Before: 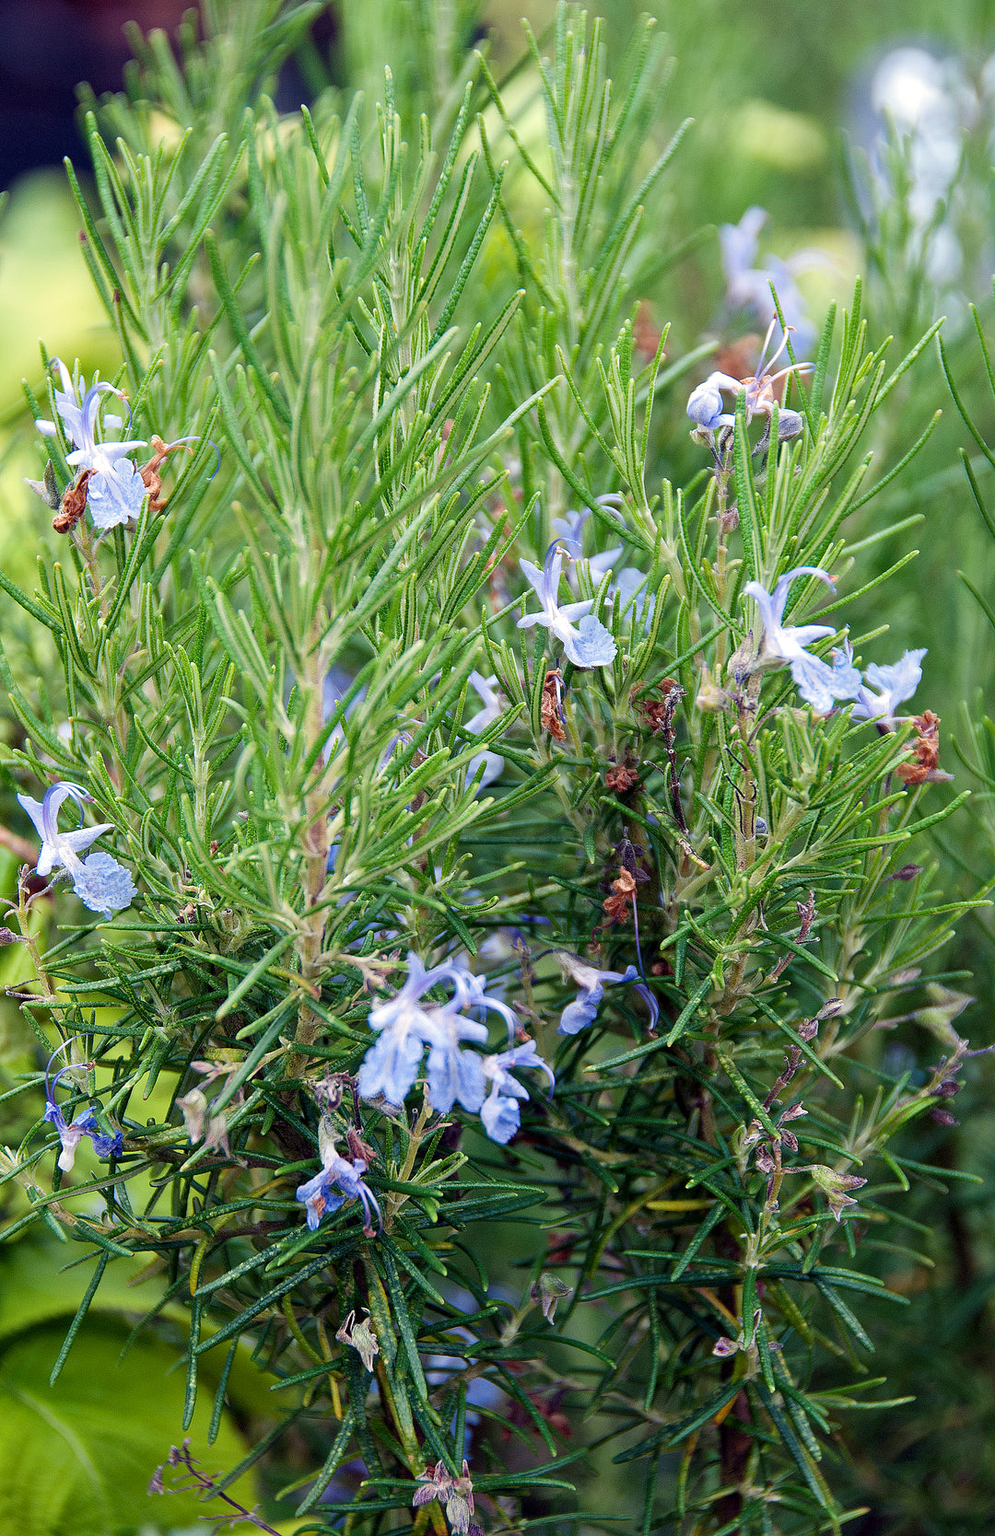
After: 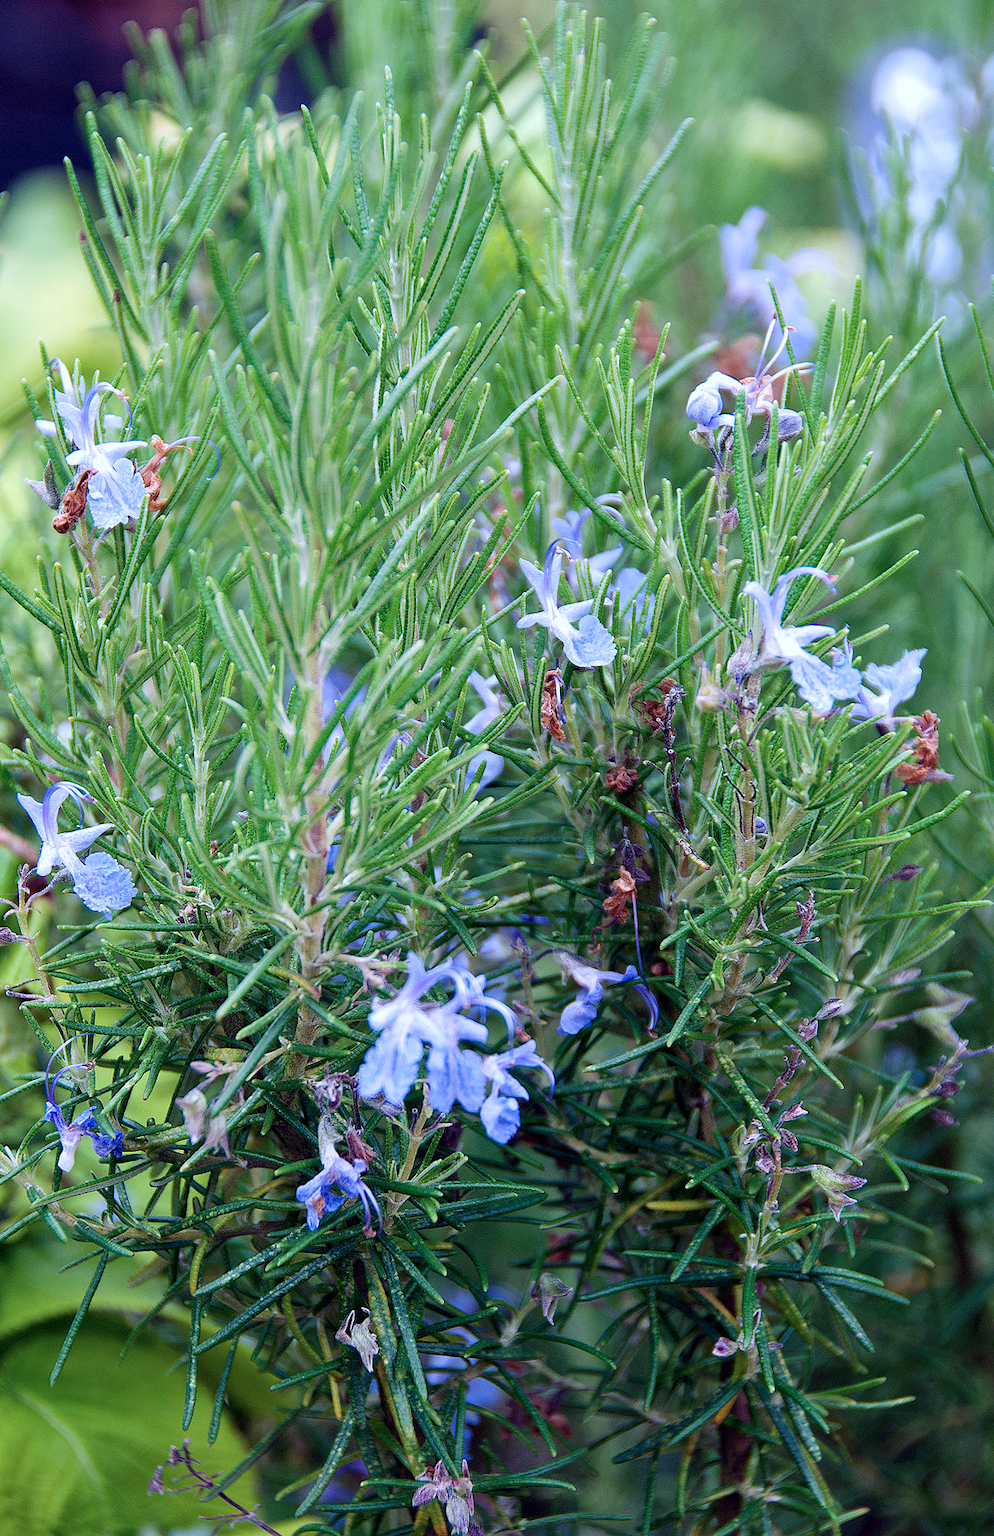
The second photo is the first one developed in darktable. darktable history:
color calibration: illuminant as shot in camera, x 0.379, y 0.396, temperature 4138.76 K
exposure: compensate exposure bias true, compensate highlight preservation false
